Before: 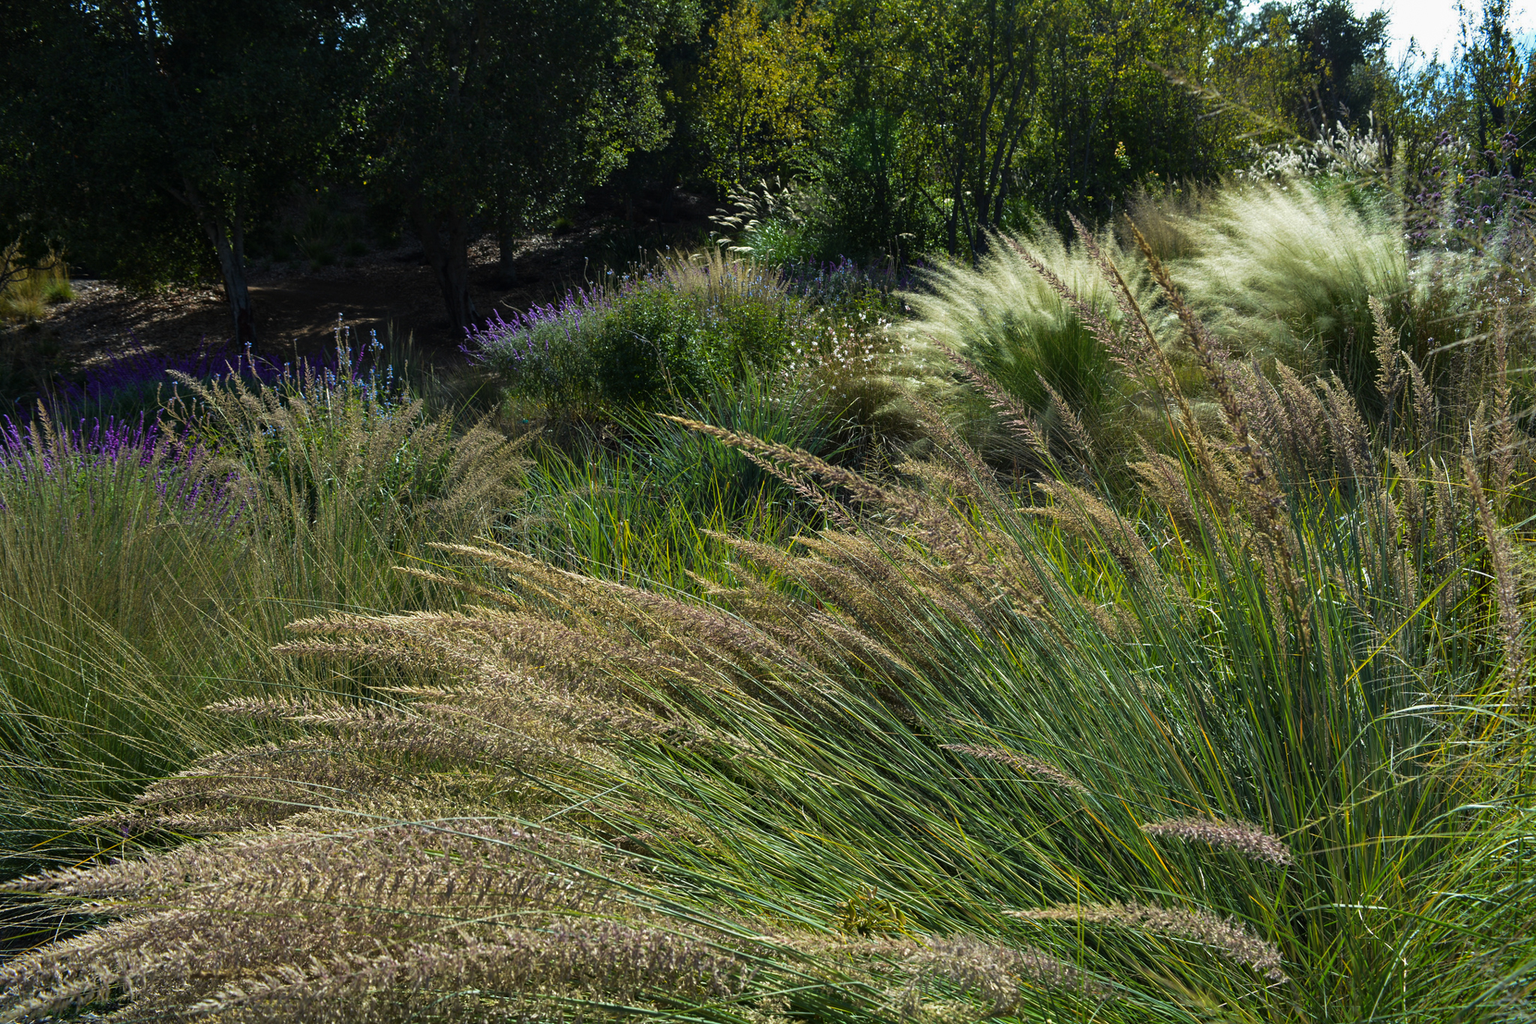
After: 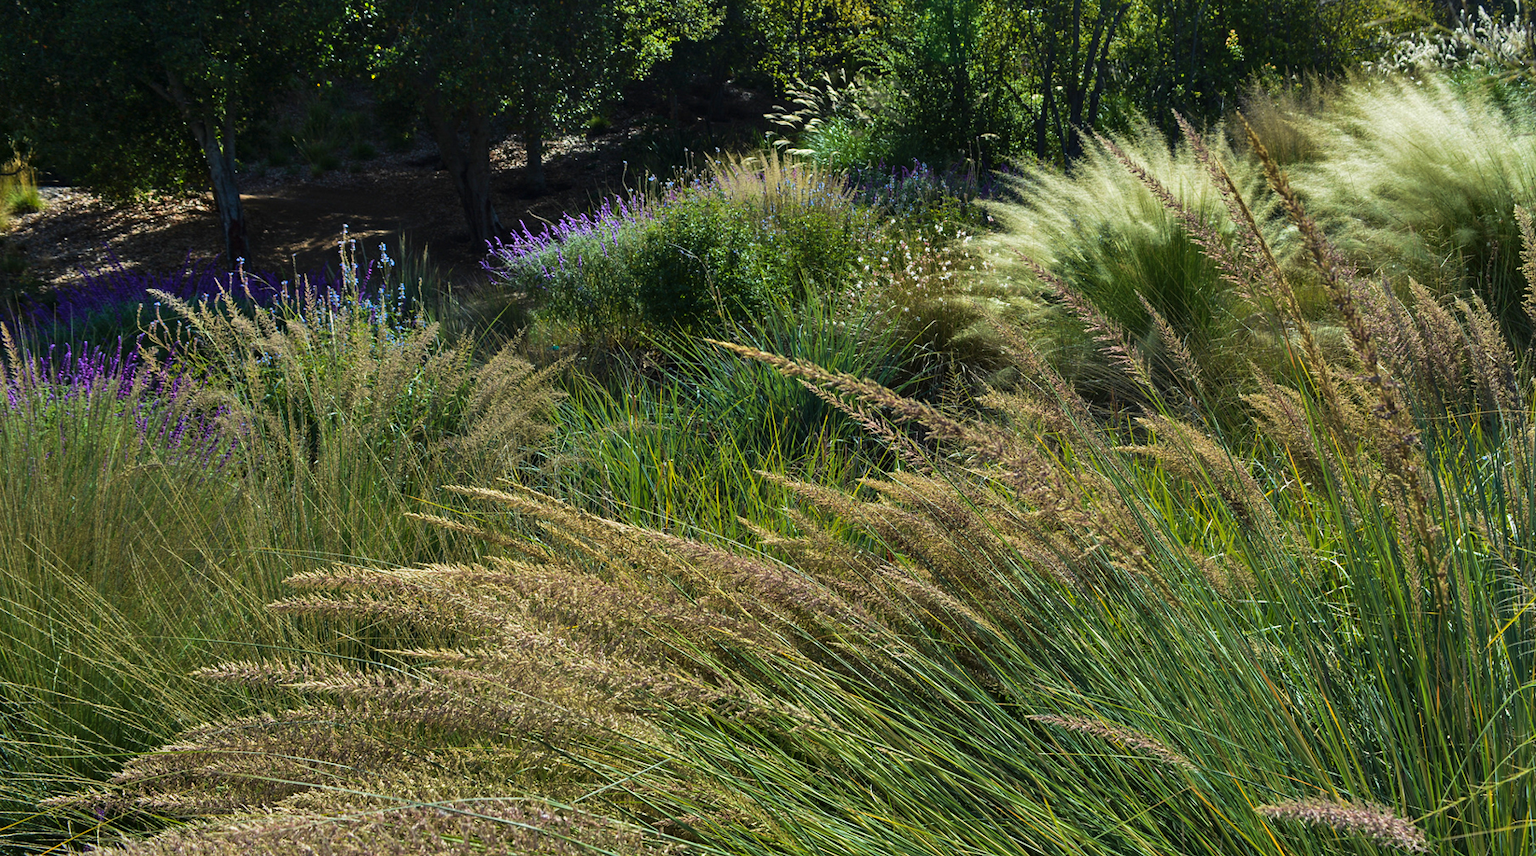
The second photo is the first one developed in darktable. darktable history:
crop and rotate: left 2.425%, top 11.305%, right 9.6%, bottom 15.08%
shadows and highlights: soften with gaussian
velvia: on, module defaults
